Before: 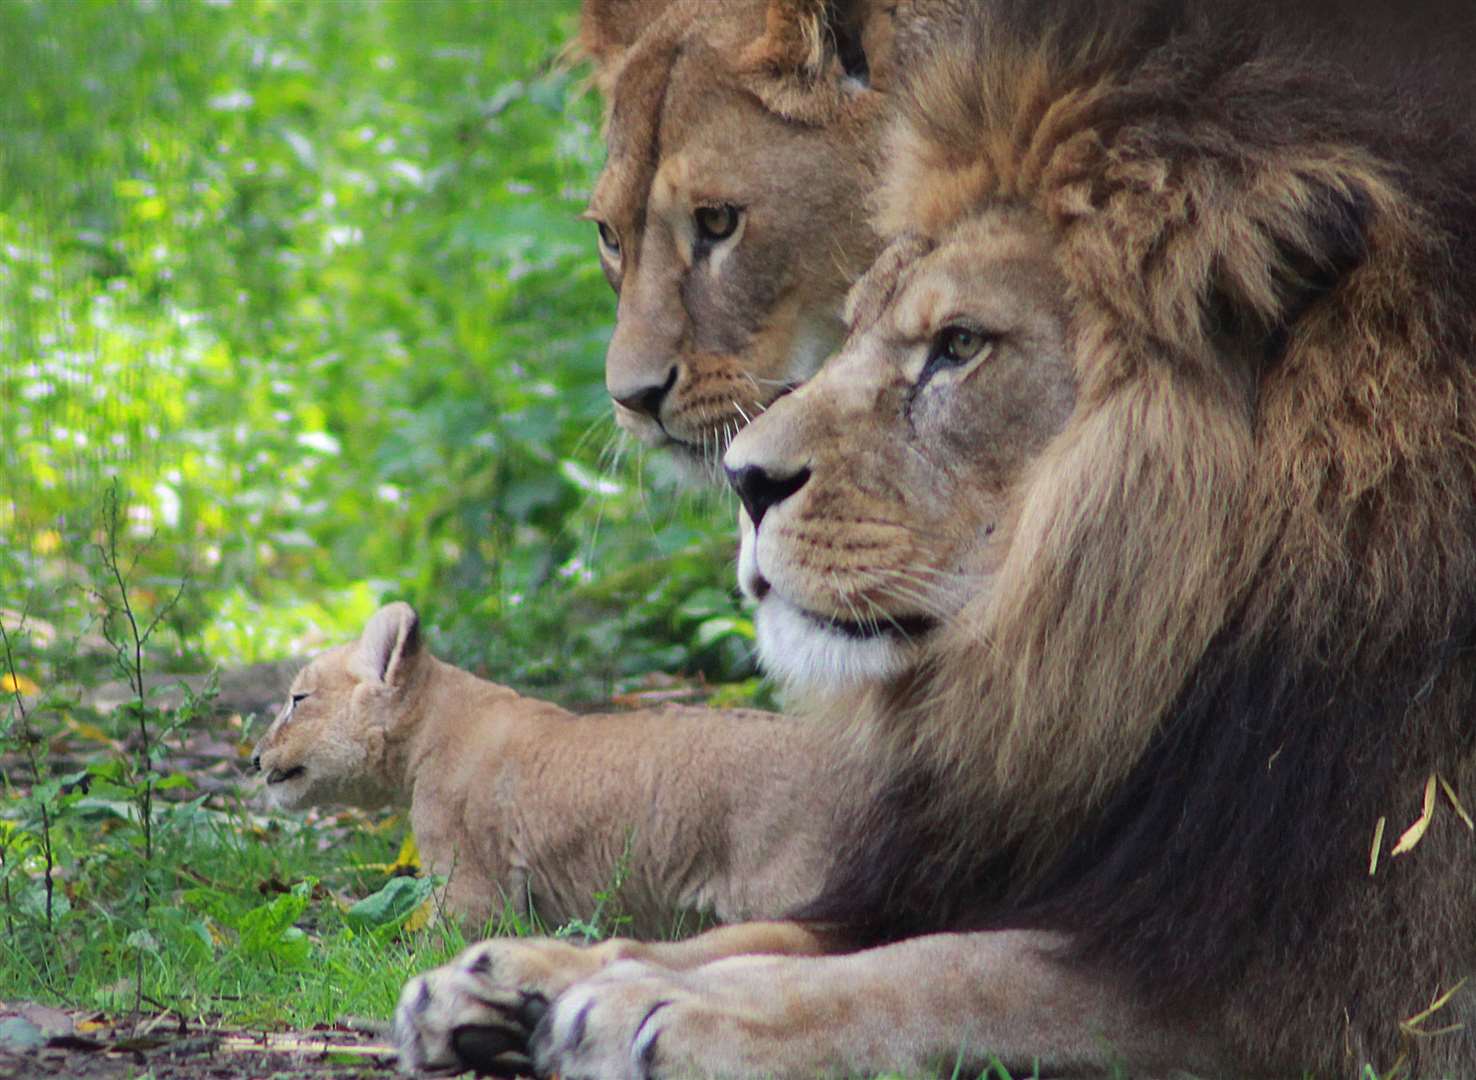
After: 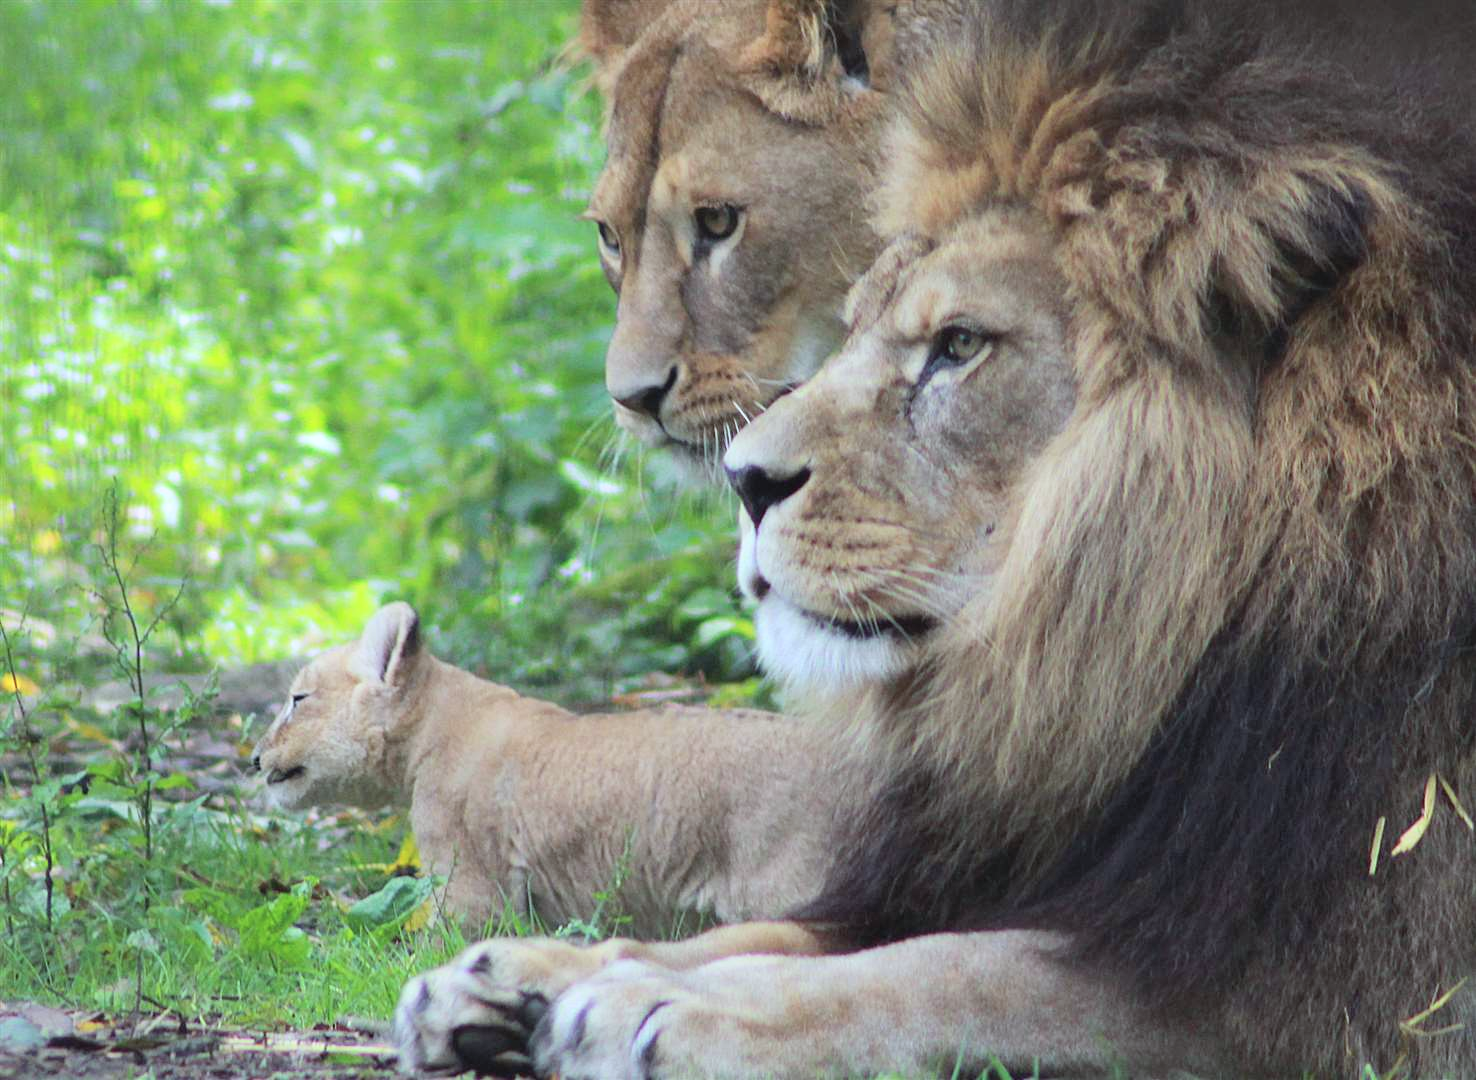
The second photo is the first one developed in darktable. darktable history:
contrast brightness saturation: contrast 0.14, brightness 0.21
white balance: red 0.925, blue 1.046
